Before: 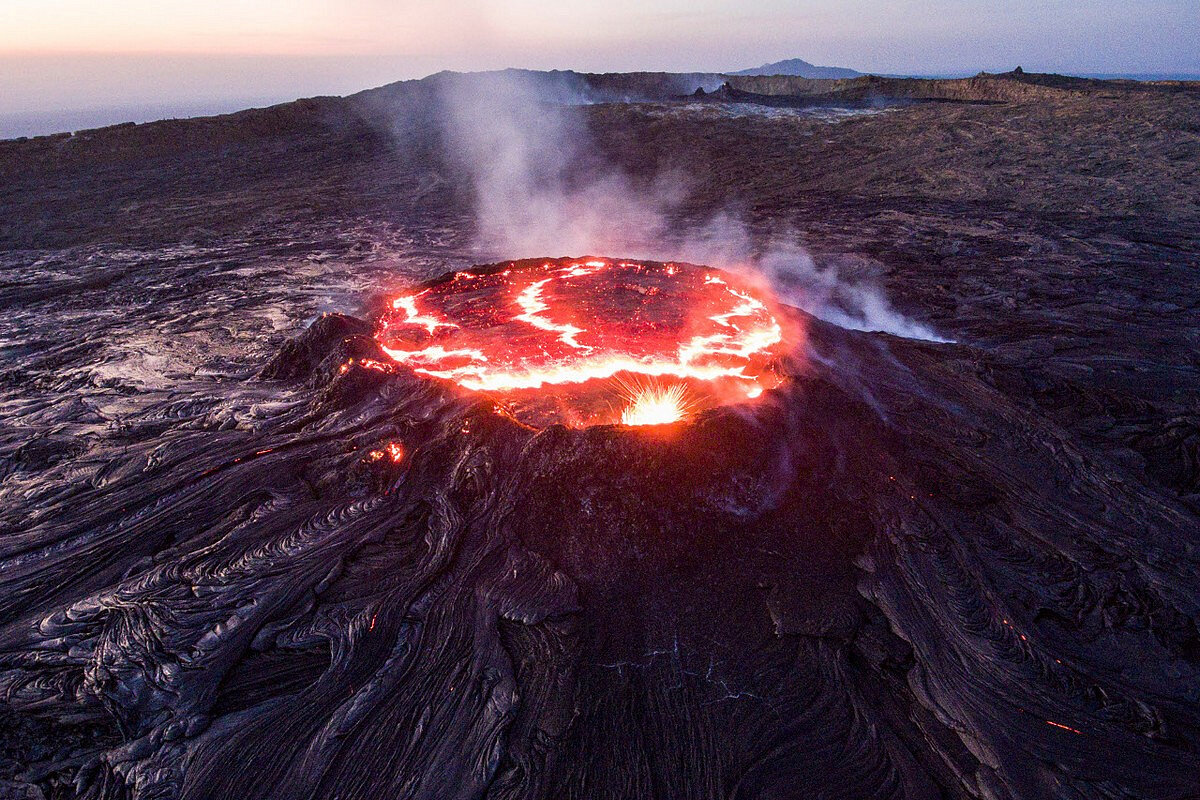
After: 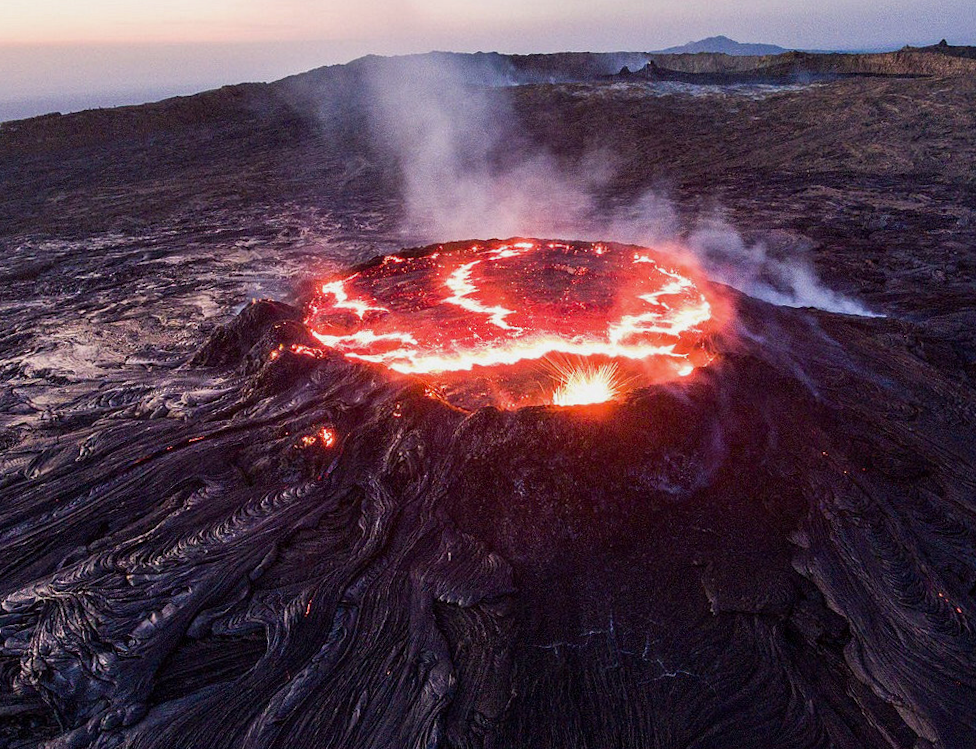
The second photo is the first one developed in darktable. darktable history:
exposure: exposure -0.157 EV, compensate highlight preservation false
crop and rotate: angle 1.12°, left 4.487%, top 1.016%, right 11.769%, bottom 2.556%
